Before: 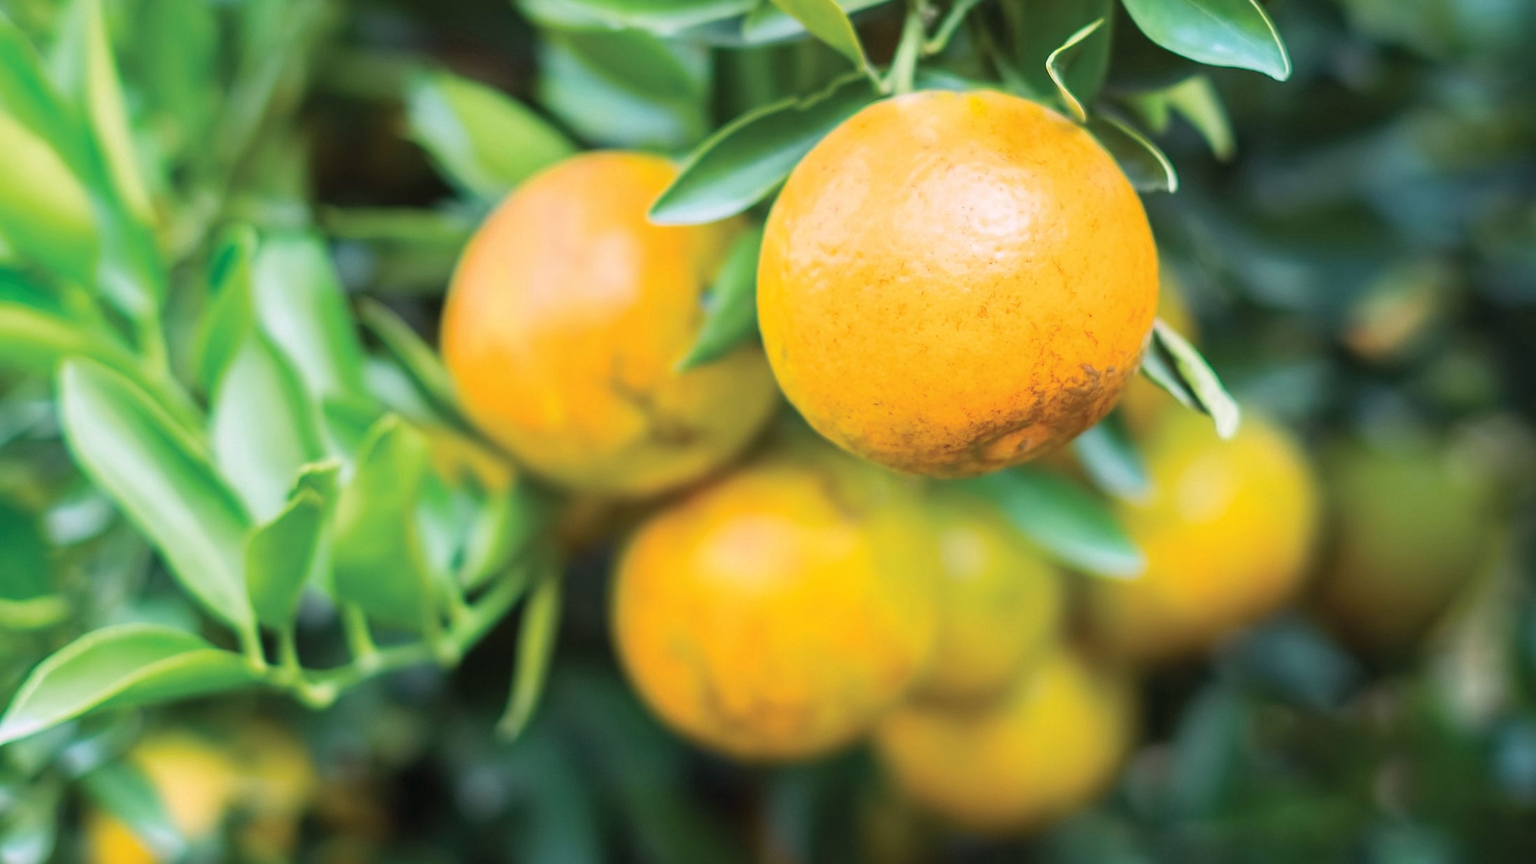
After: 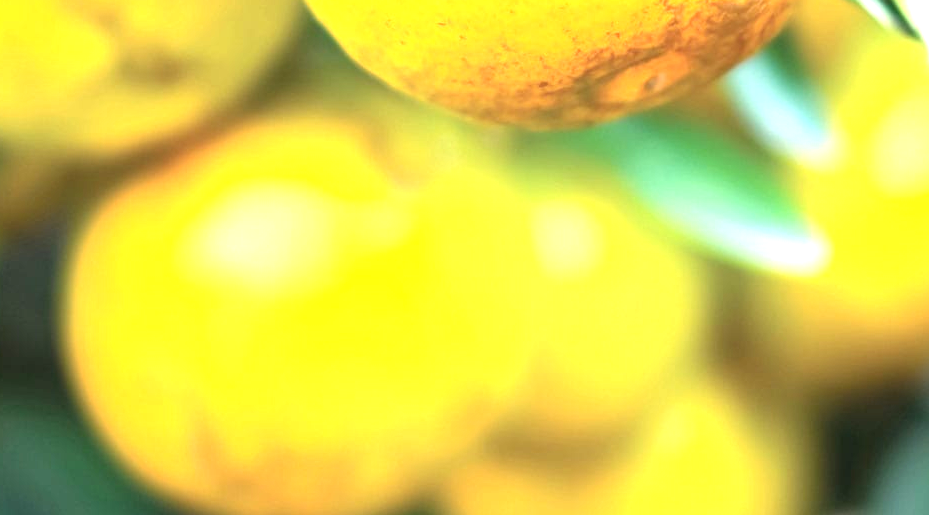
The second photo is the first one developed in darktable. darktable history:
crop: left 36.999%, top 44.886%, right 20.729%, bottom 13.494%
exposure: exposure 1.202 EV, compensate exposure bias true, compensate highlight preservation false
